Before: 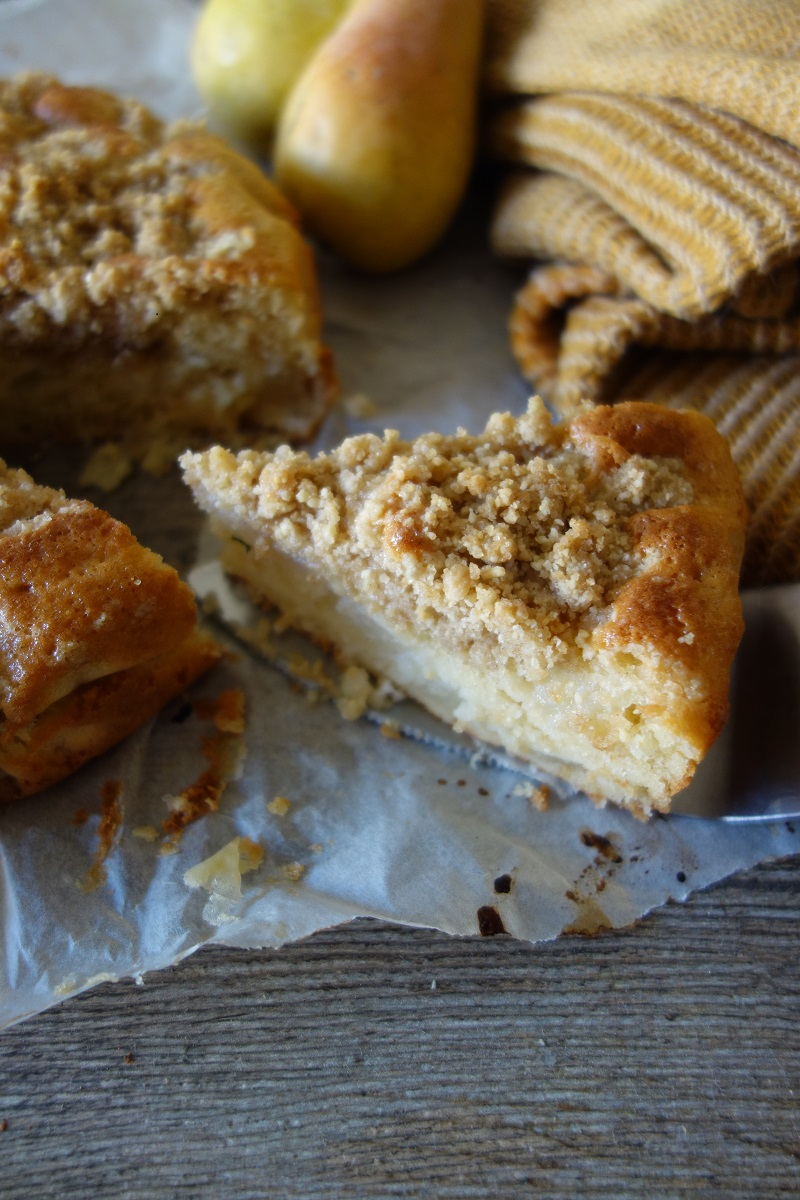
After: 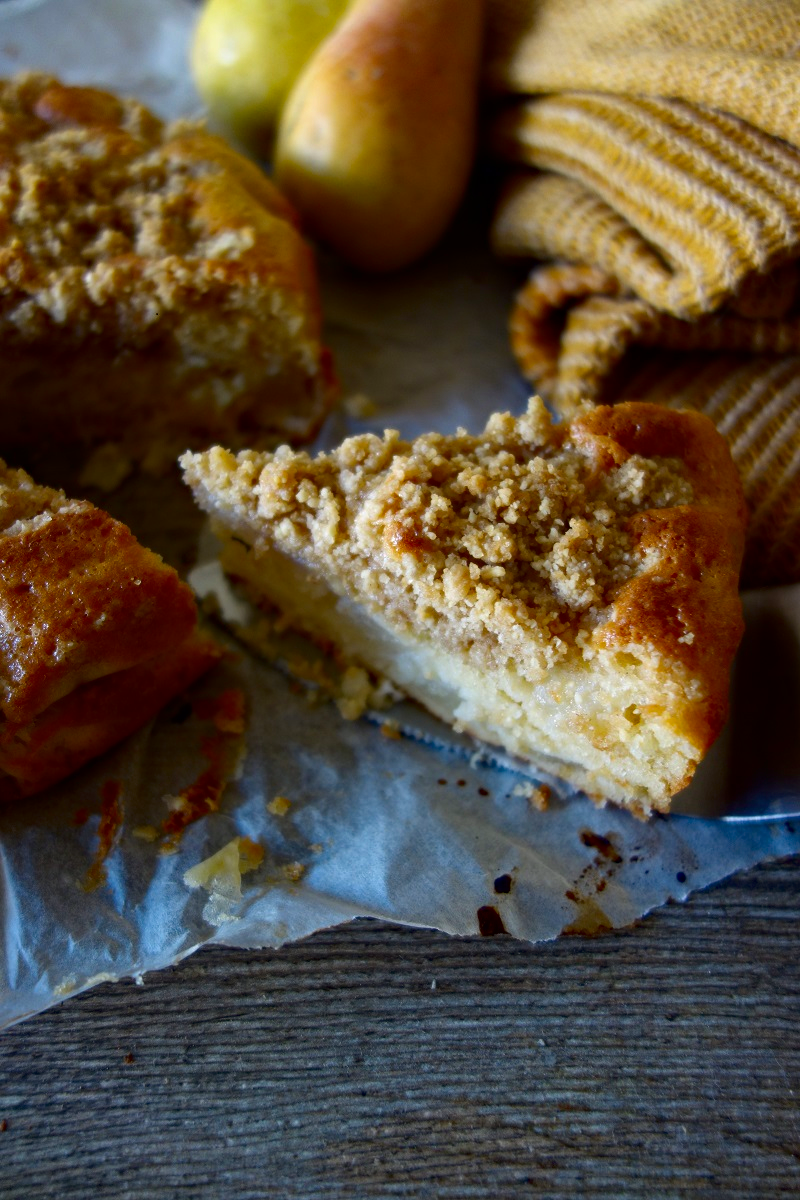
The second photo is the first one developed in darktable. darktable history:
contrast brightness saturation: contrast 0.123, brightness -0.12, saturation 0.198
haze removal: strength 0.262, distance 0.247, compatibility mode true, adaptive false
